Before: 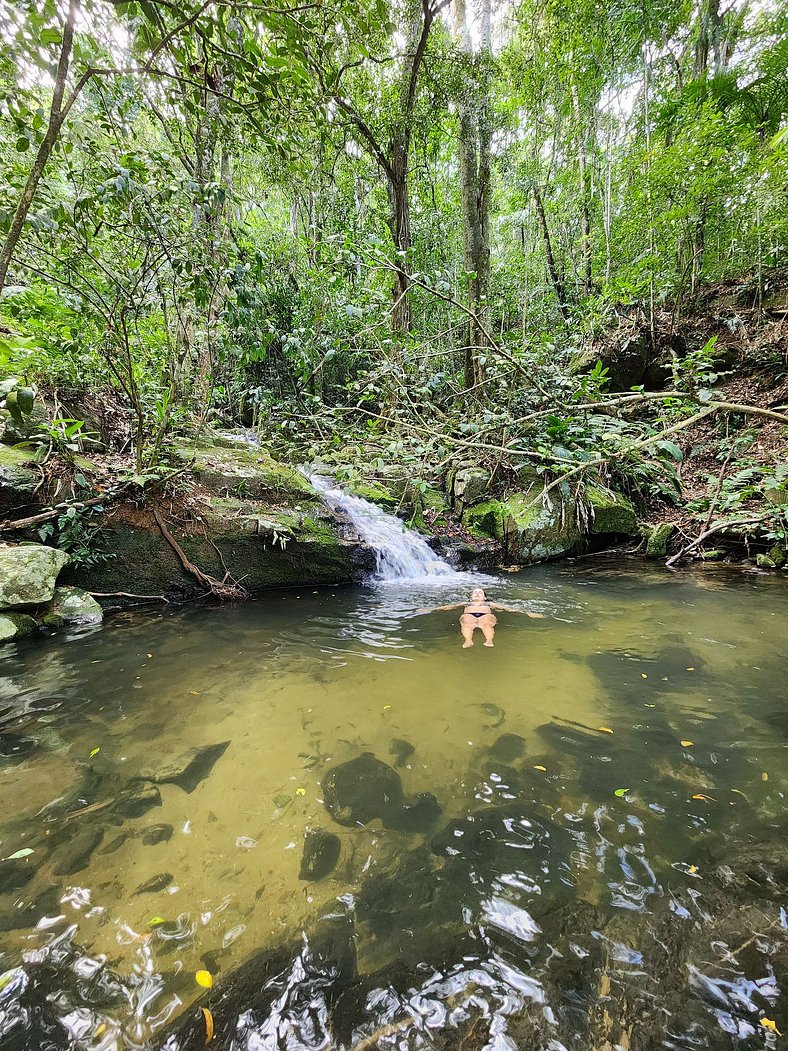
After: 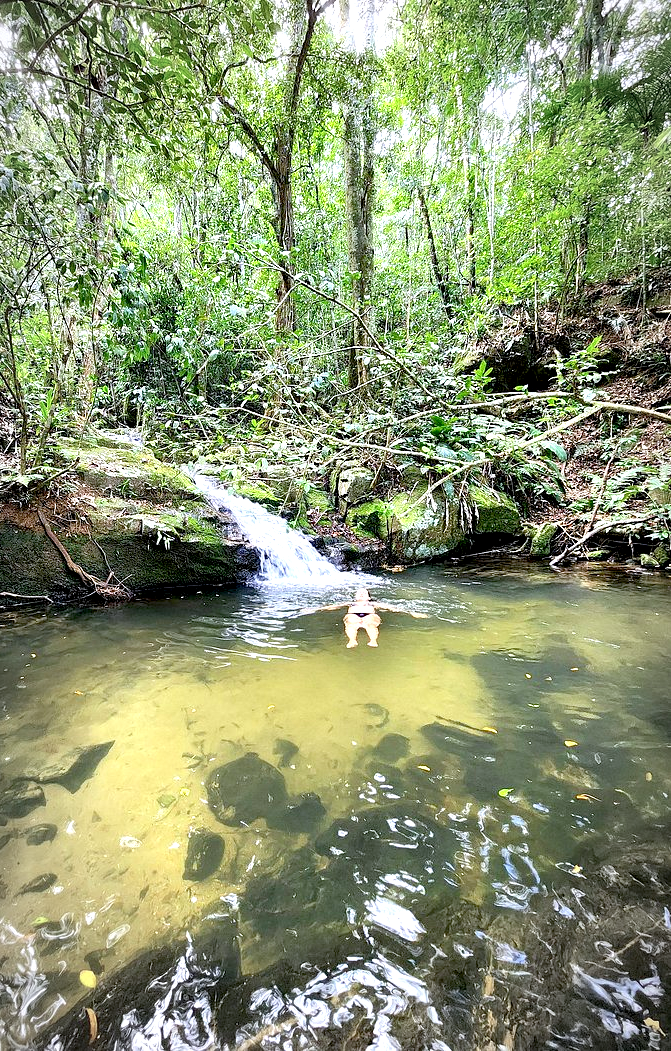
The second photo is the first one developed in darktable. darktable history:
exposure: black level correction 0.008, exposure 0.976 EV, compensate highlight preservation false
crop and rotate: left 14.795%
vignetting: automatic ratio true
color calibration: illuminant as shot in camera, x 0.358, y 0.373, temperature 4628.91 K
